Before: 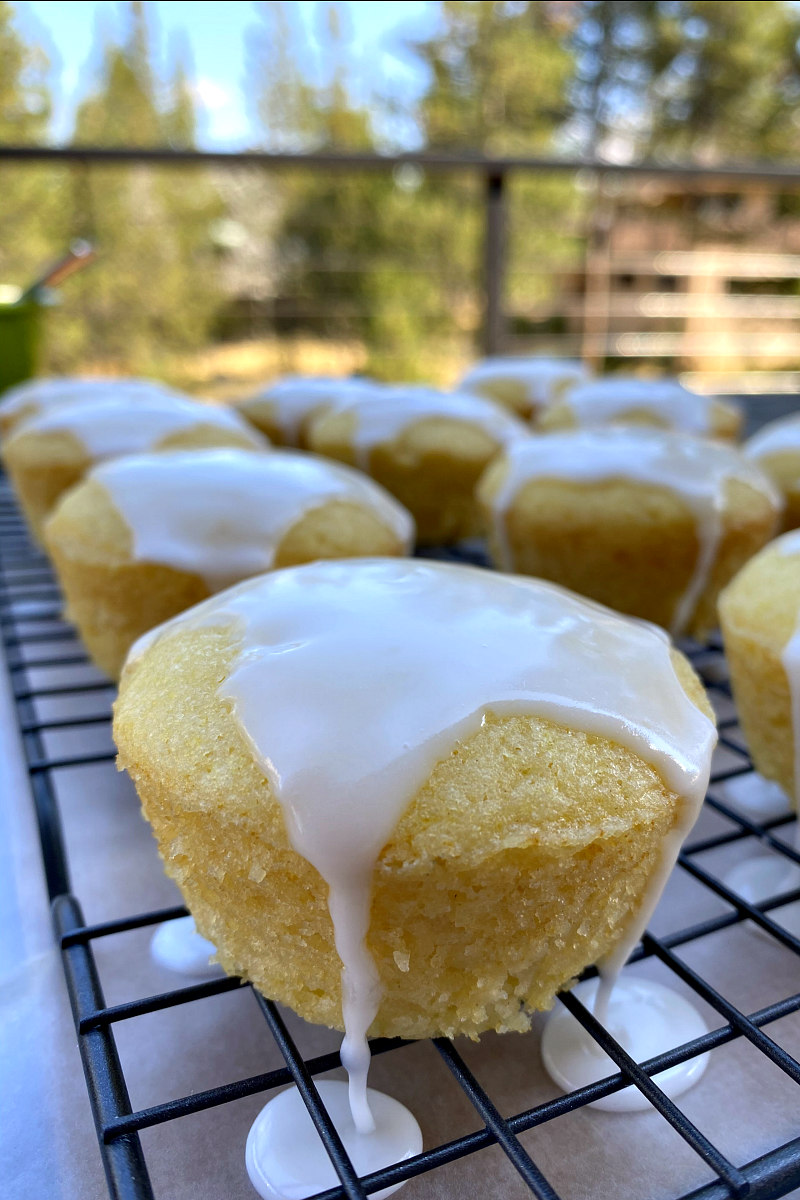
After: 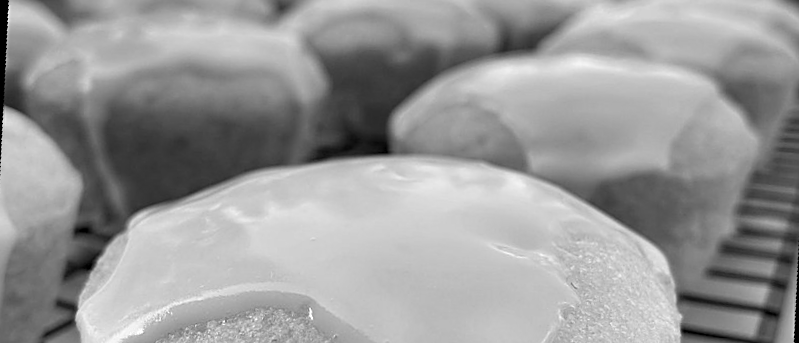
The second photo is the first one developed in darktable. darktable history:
crop and rotate: angle 16.12°, top 30.835%, bottom 35.653%
rotate and perspective: rotation 13.27°, automatic cropping off
sharpen: on, module defaults
monochrome: on, module defaults
